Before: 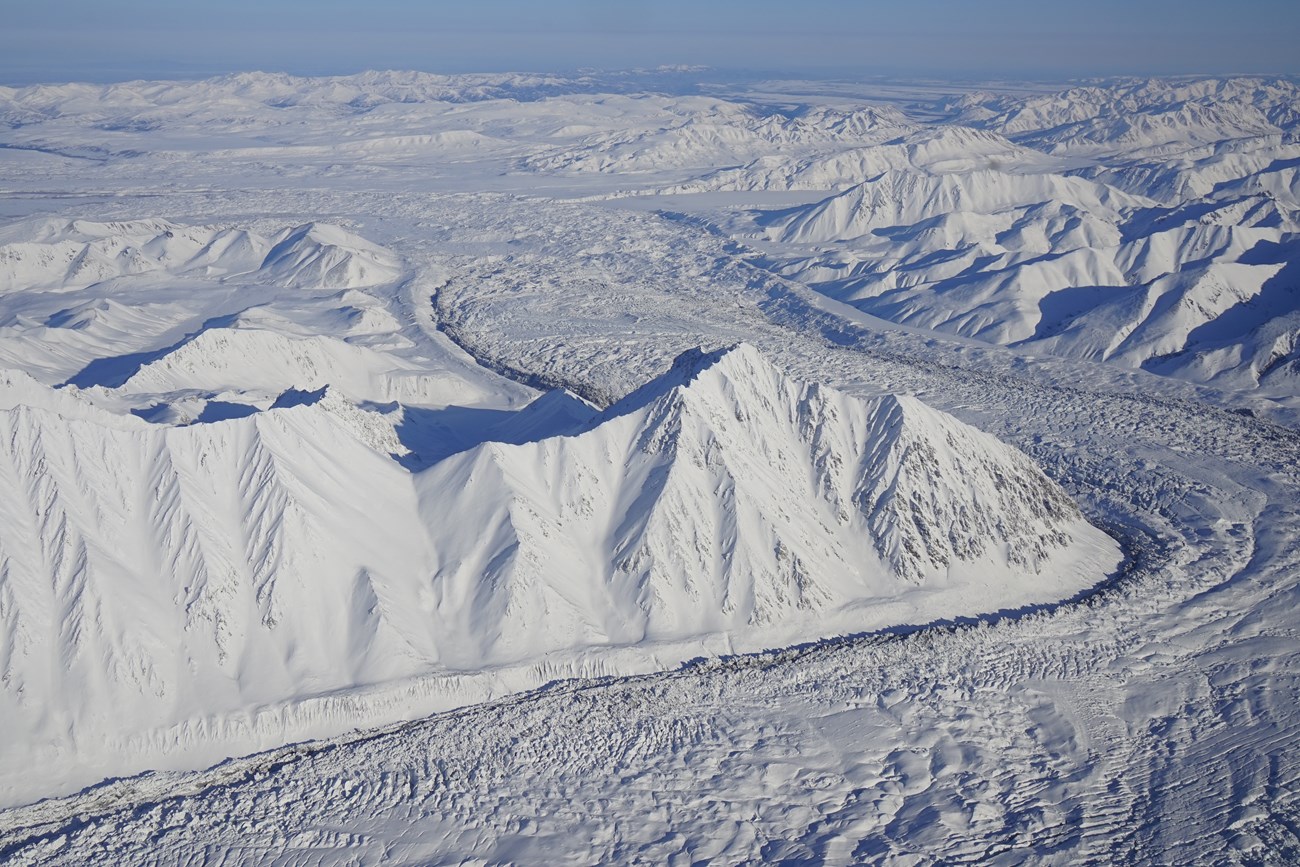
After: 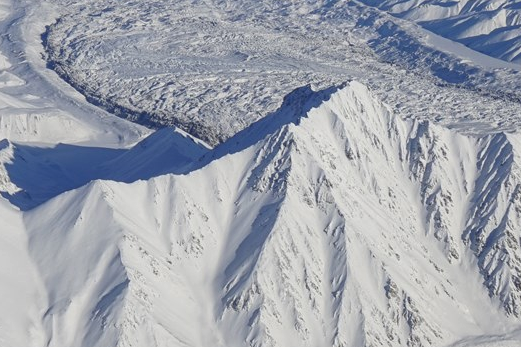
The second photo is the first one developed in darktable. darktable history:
local contrast: on, module defaults
crop: left 30.026%, top 30.265%, right 29.858%, bottom 29.671%
shadows and highlights: shadows 43.15, highlights 6.95
